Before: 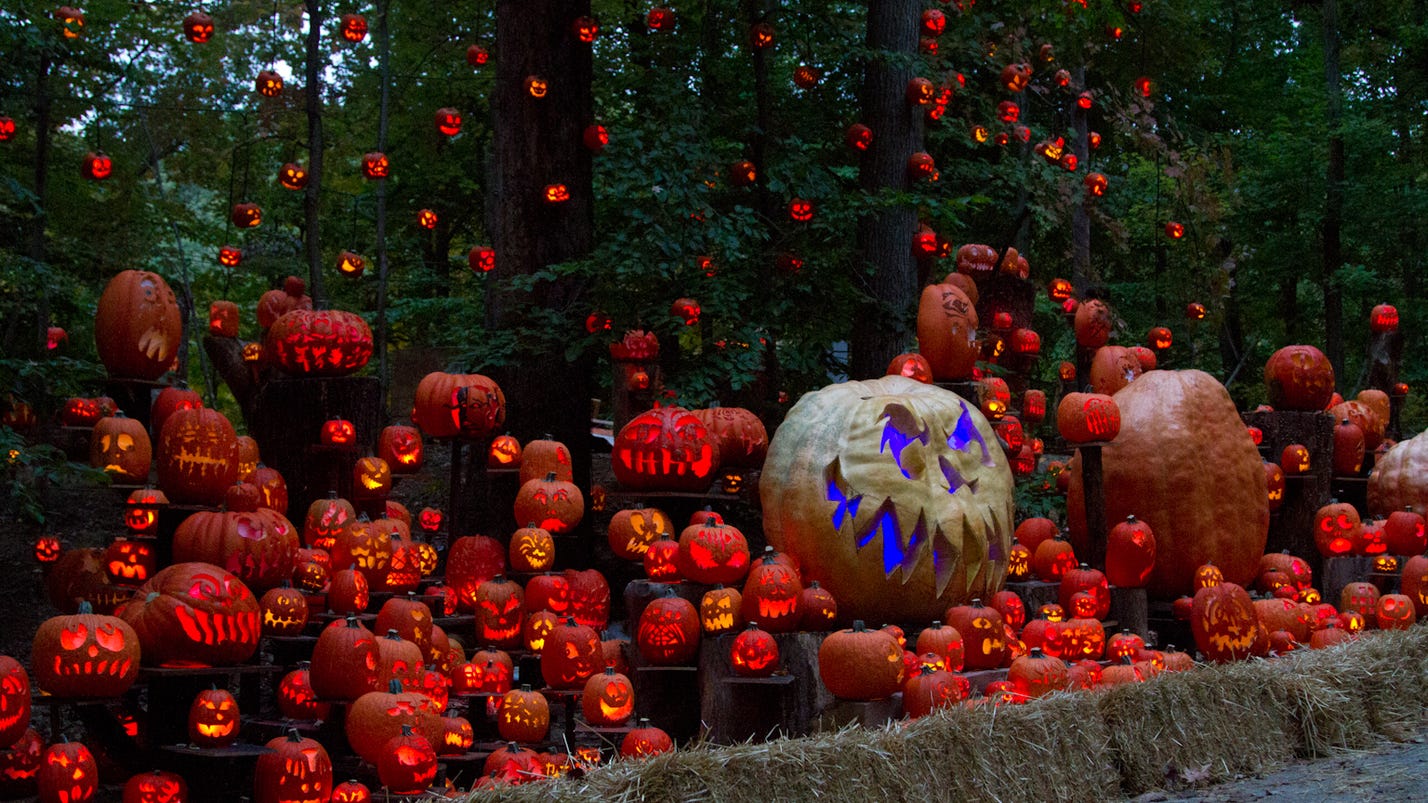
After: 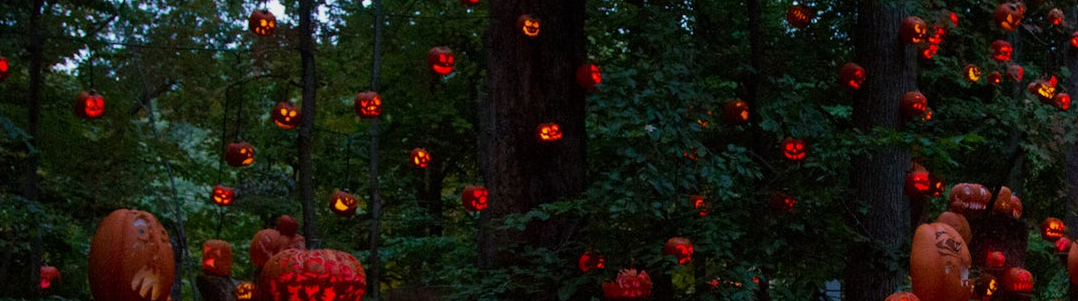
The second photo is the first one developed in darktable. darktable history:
crop: left 0.558%, top 7.63%, right 23.176%, bottom 54.819%
exposure: exposure -0.239 EV, compensate highlight preservation false
